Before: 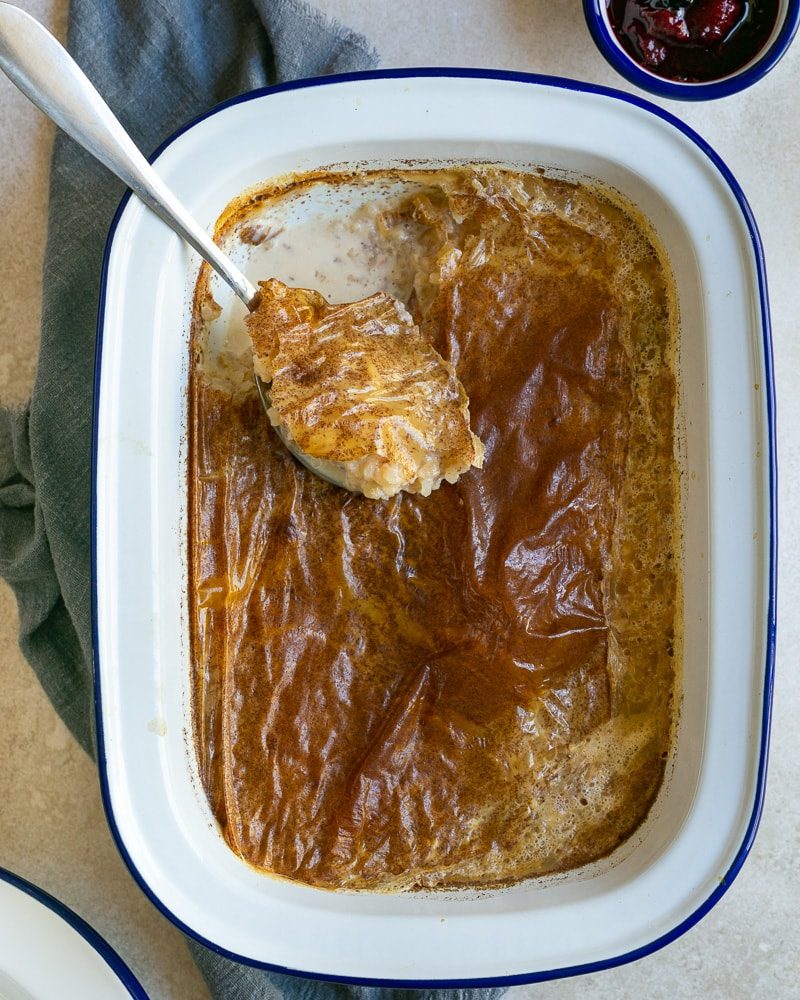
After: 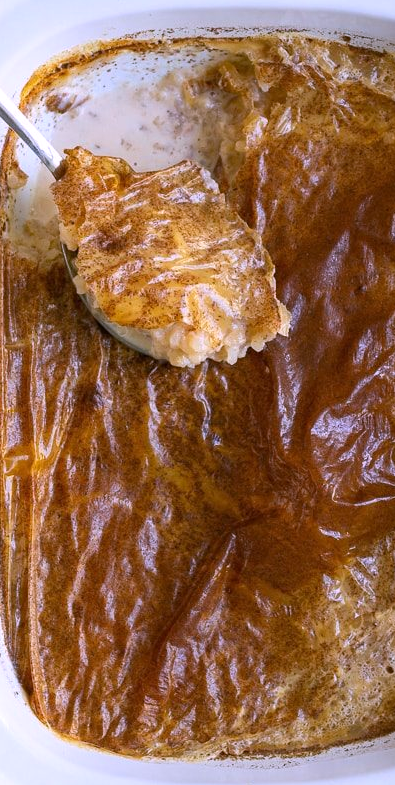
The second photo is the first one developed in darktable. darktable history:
white balance: red 1.042, blue 1.17
crop and rotate: angle 0.02°, left 24.353%, top 13.219%, right 26.156%, bottom 8.224%
